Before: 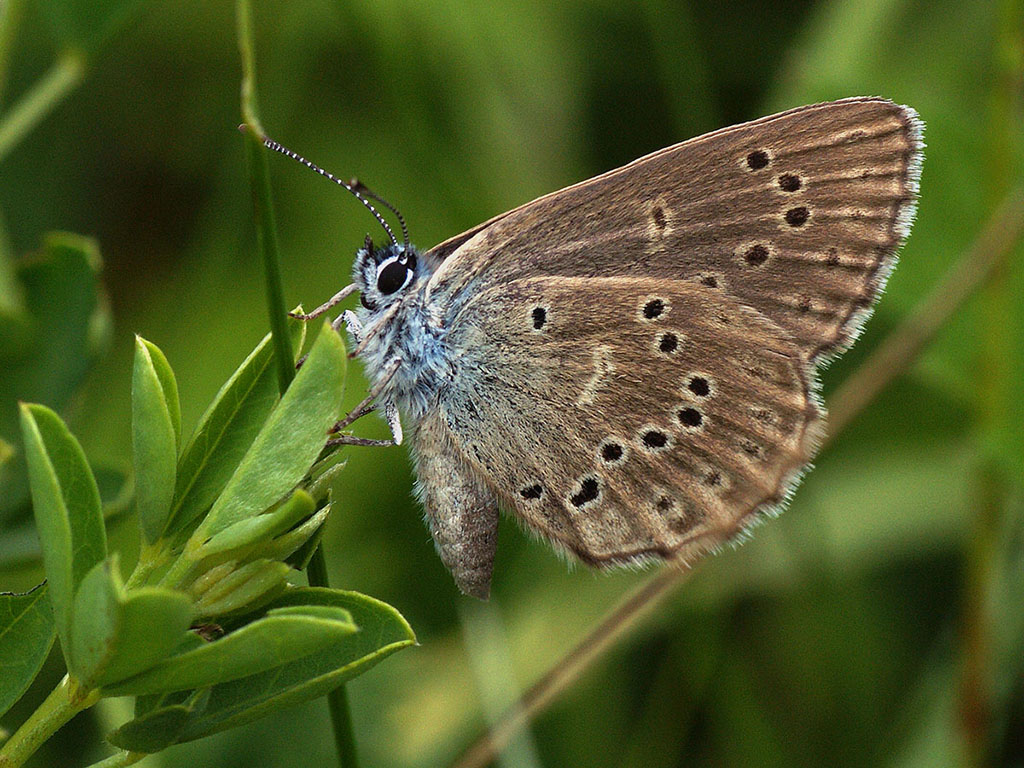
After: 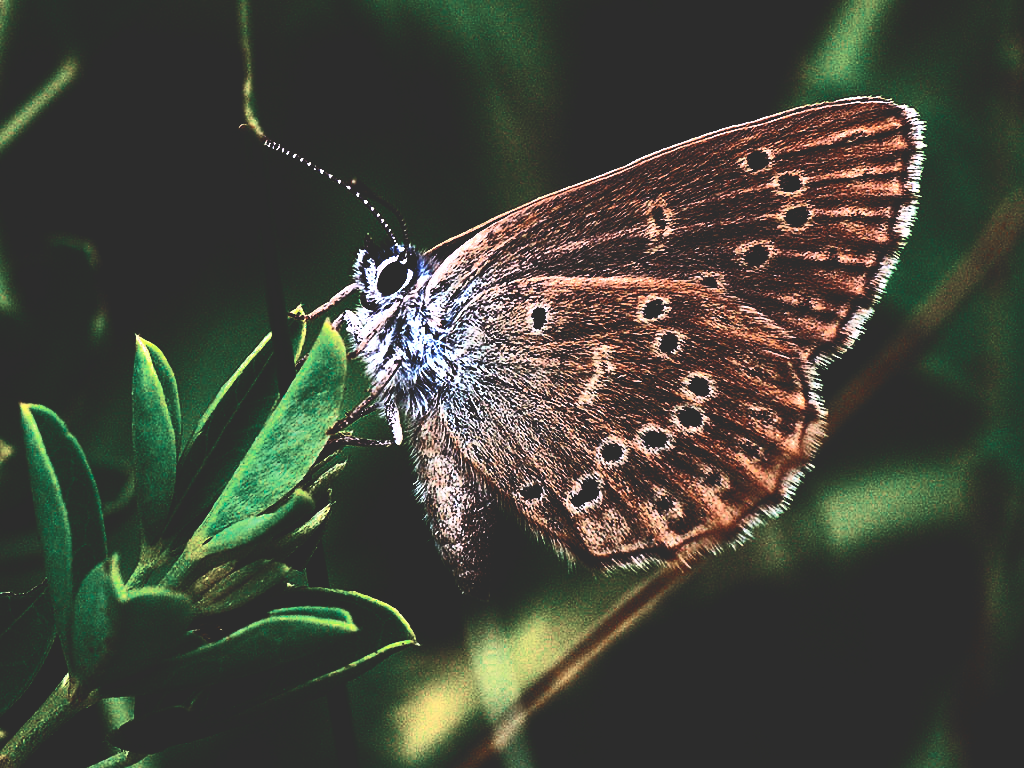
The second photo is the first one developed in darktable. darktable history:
white balance: red 1.066, blue 1.119
color zones: curves: ch0 [(0, 0.5) (0.125, 0.4) (0.25, 0.5) (0.375, 0.4) (0.5, 0.4) (0.625, 0.6) (0.75, 0.6) (0.875, 0.5)]; ch1 [(0, 0.35) (0.125, 0.45) (0.25, 0.35) (0.375, 0.35) (0.5, 0.35) (0.625, 0.35) (0.75, 0.45) (0.875, 0.35)]; ch2 [(0, 0.6) (0.125, 0.5) (0.25, 0.5) (0.375, 0.6) (0.5, 0.6) (0.625, 0.5) (0.75, 0.5) (0.875, 0.5)]
contrast brightness saturation: contrast 0.62, brightness 0.34, saturation 0.14
sharpen: amount 0.2
base curve: curves: ch0 [(0, 0.036) (0.083, 0.04) (0.804, 1)], preserve colors none
